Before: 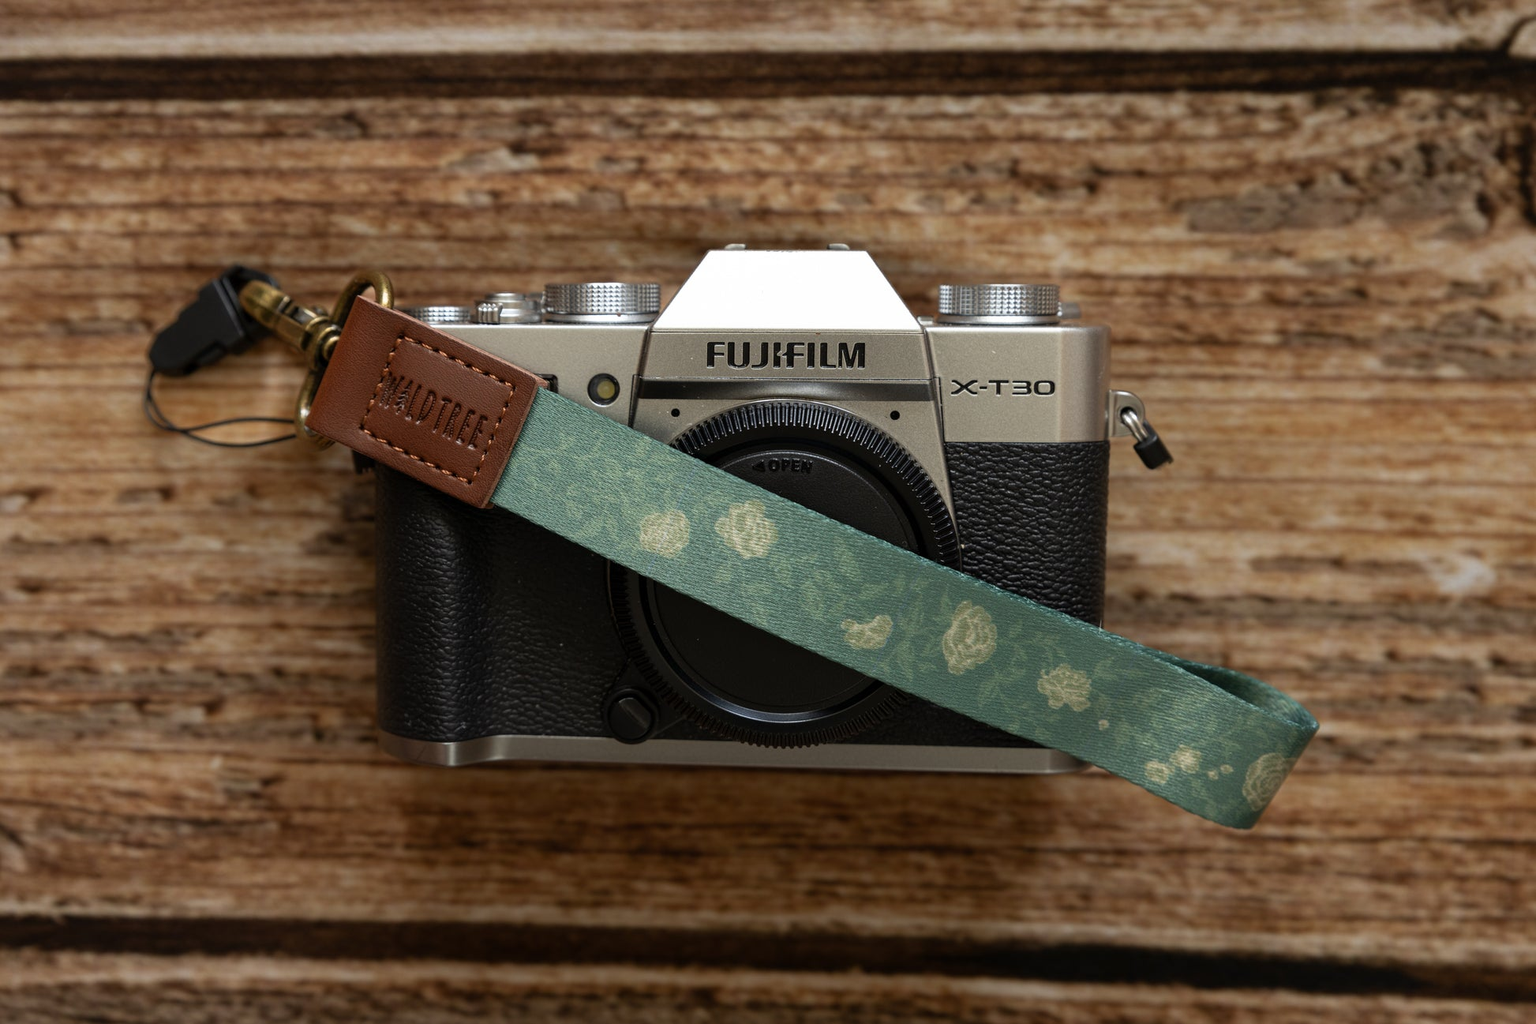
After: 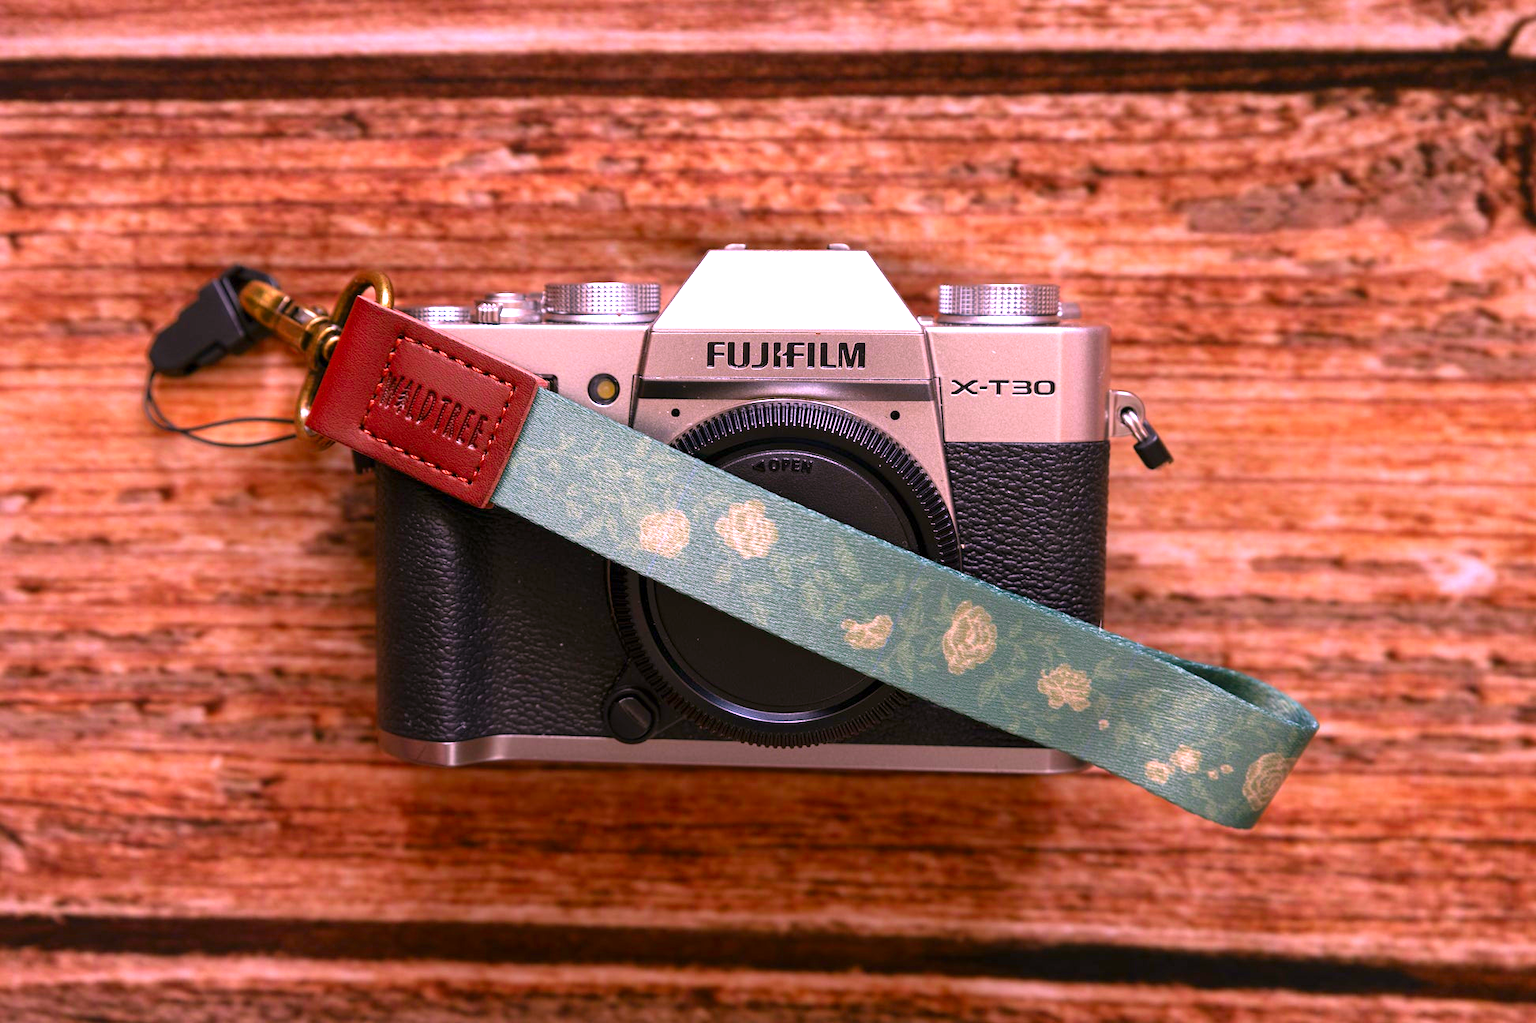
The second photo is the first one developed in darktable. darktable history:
exposure: exposure 1 EV, compensate highlight preservation false
color correction: highlights a* 19.5, highlights b* -11.53, saturation 1.69
